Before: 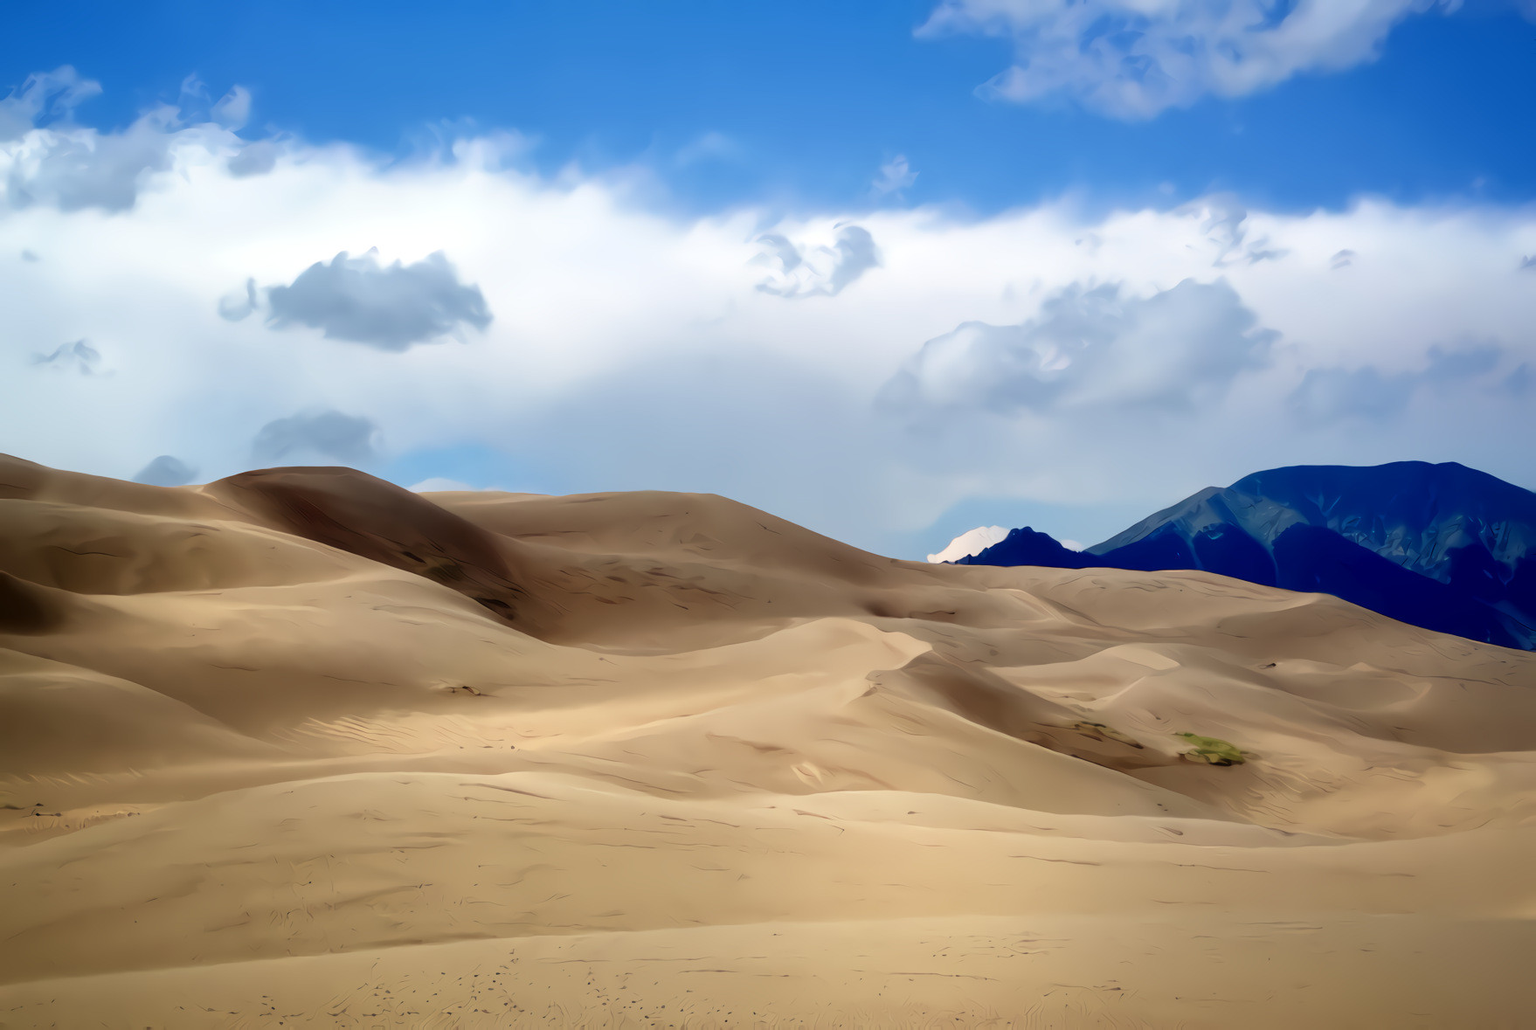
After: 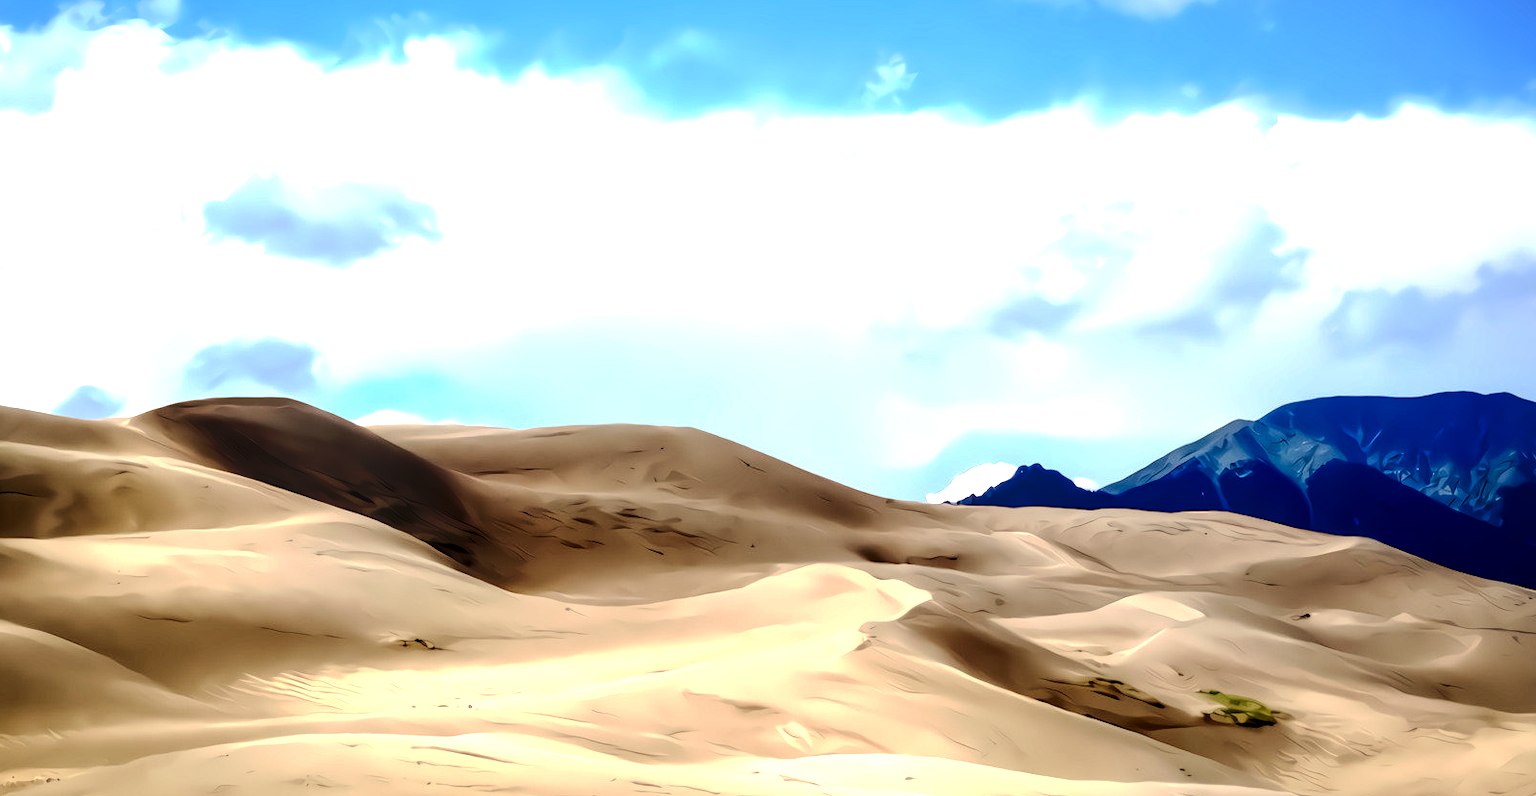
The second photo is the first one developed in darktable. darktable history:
crop: left 5.596%, top 10.314%, right 3.534%, bottom 19.395%
tone curve: curves: ch0 [(0, 0) (0.003, 0.012) (0.011, 0.014) (0.025, 0.02) (0.044, 0.034) (0.069, 0.047) (0.1, 0.063) (0.136, 0.086) (0.177, 0.131) (0.224, 0.183) (0.277, 0.243) (0.335, 0.317) (0.399, 0.403) (0.468, 0.488) (0.543, 0.573) (0.623, 0.649) (0.709, 0.718) (0.801, 0.795) (0.898, 0.872) (1, 1)], preserve colors none
tone equalizer: -8 EV -1.08 EV, -7 EV -1.01 EV, -6 EV -0.867 EV, -5 EV -0.578 EV, -3 EV 0.578 EV, -2 EV 0.867 EV, -1 EV 1.01 EV, +0 EV 1.08 EV, edges refinement/feathering 500, mask exposure compensation -1.57 EV, preserve details no
white balance: emerald 1
exposure: black level correction 0.001, exposure 0.191 EV, compensate highlight preservation false
local contrast: highlights 40%, shadows 60%, detail 136%, midtone range 0.514
